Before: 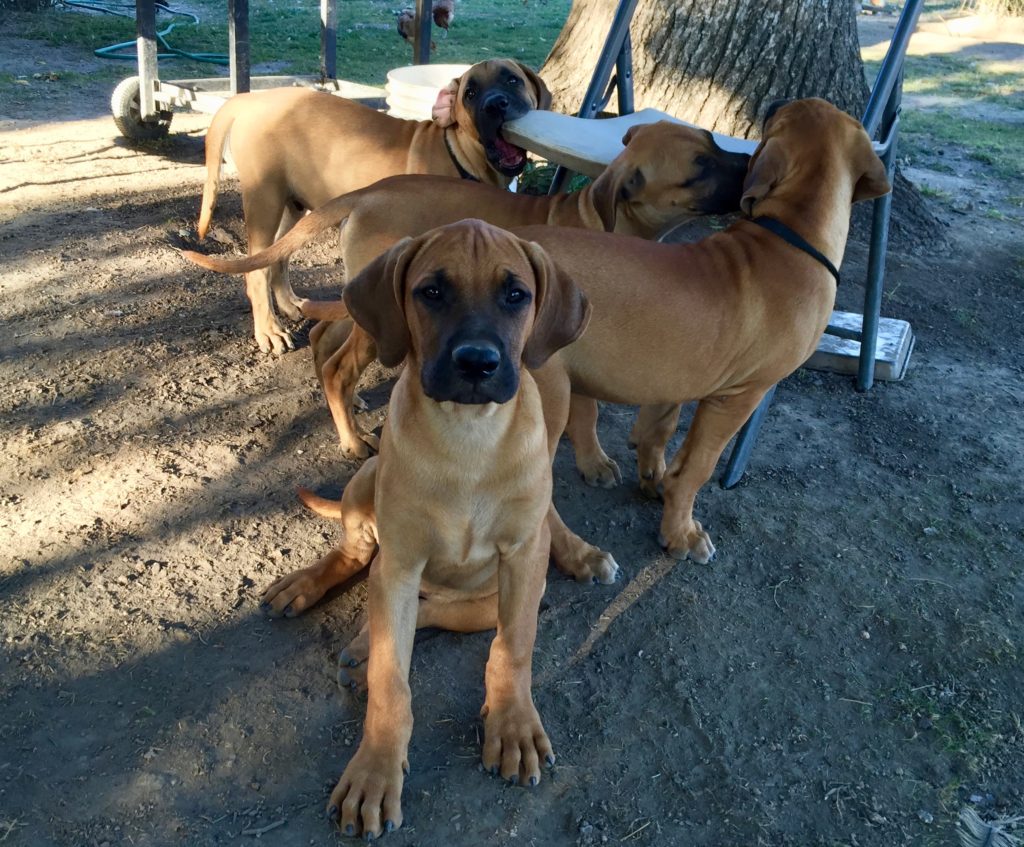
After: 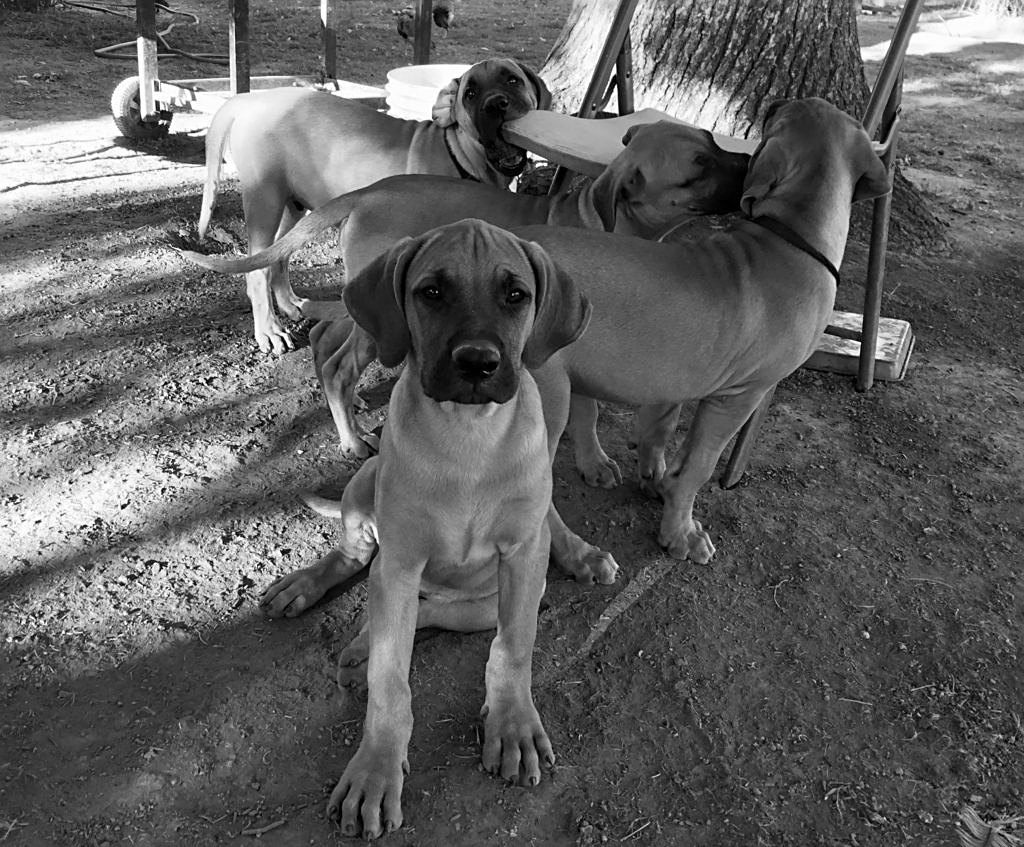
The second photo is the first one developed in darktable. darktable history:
sharpen: on, module defaults
contrast brightness saturation: saturation -1
